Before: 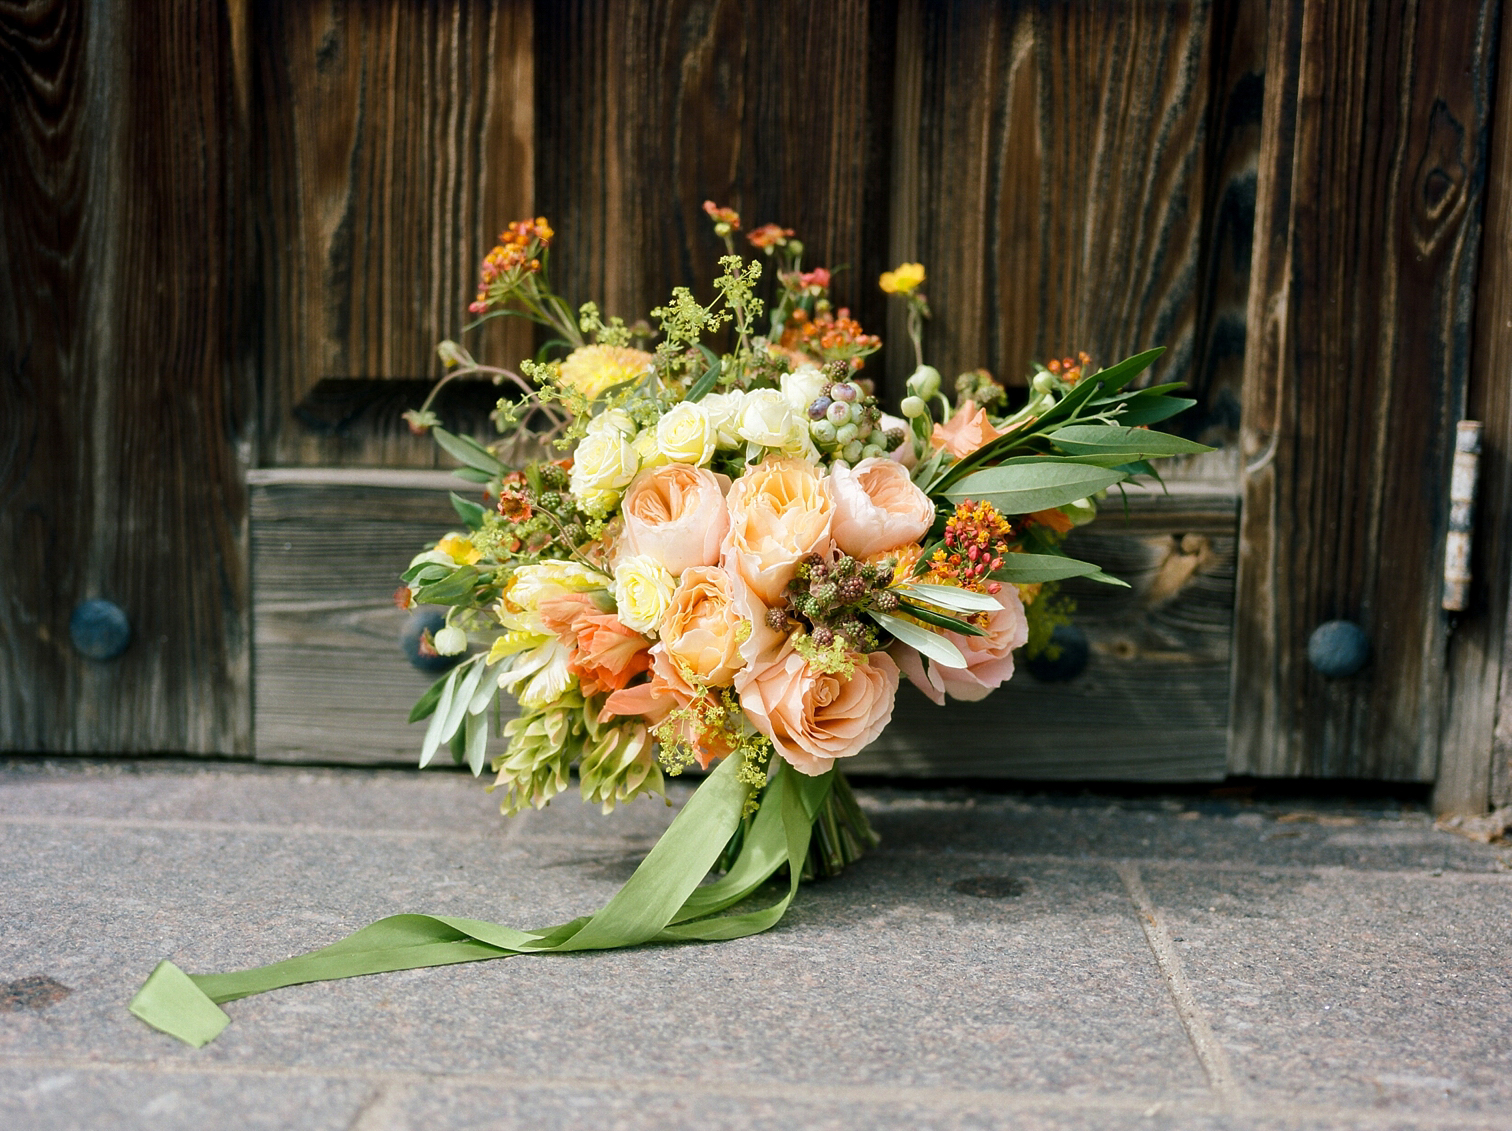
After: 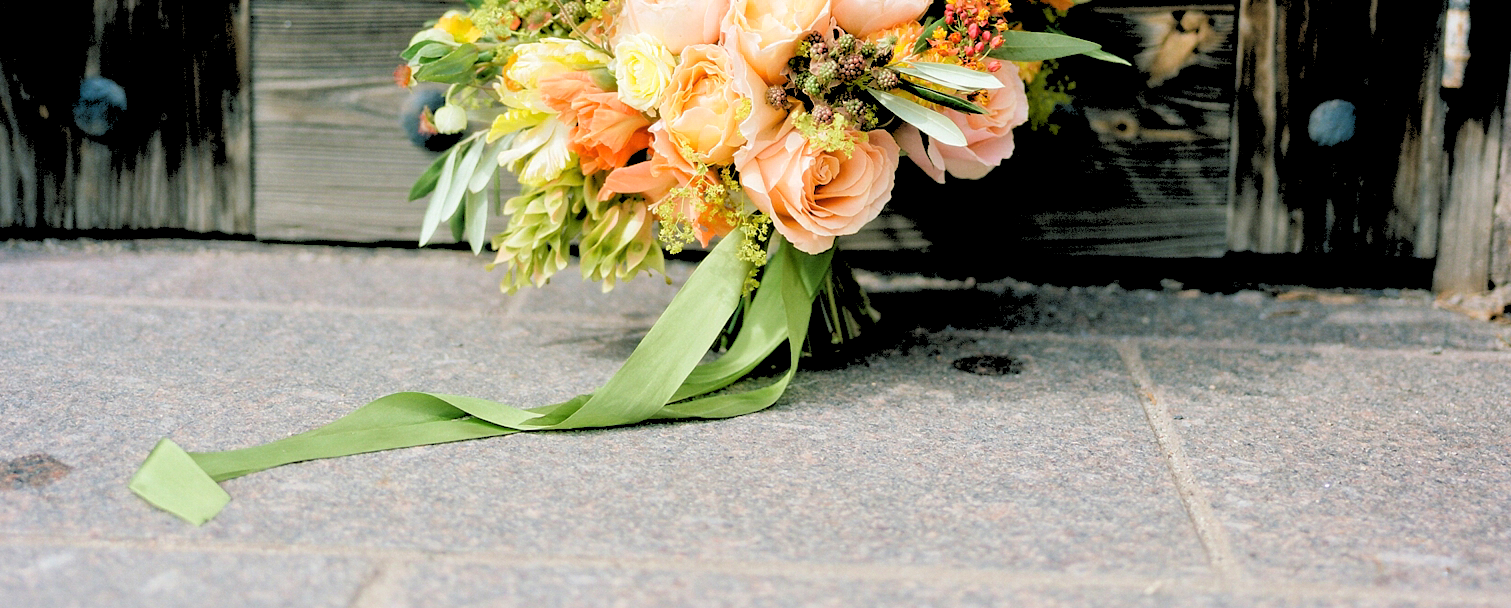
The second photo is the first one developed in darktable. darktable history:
crop and rotate: top 46.237%
rgb levels: levels [[0.027, 0.429, 0.996], [0, 0.5, 1], [0, 0.5, 1]]
